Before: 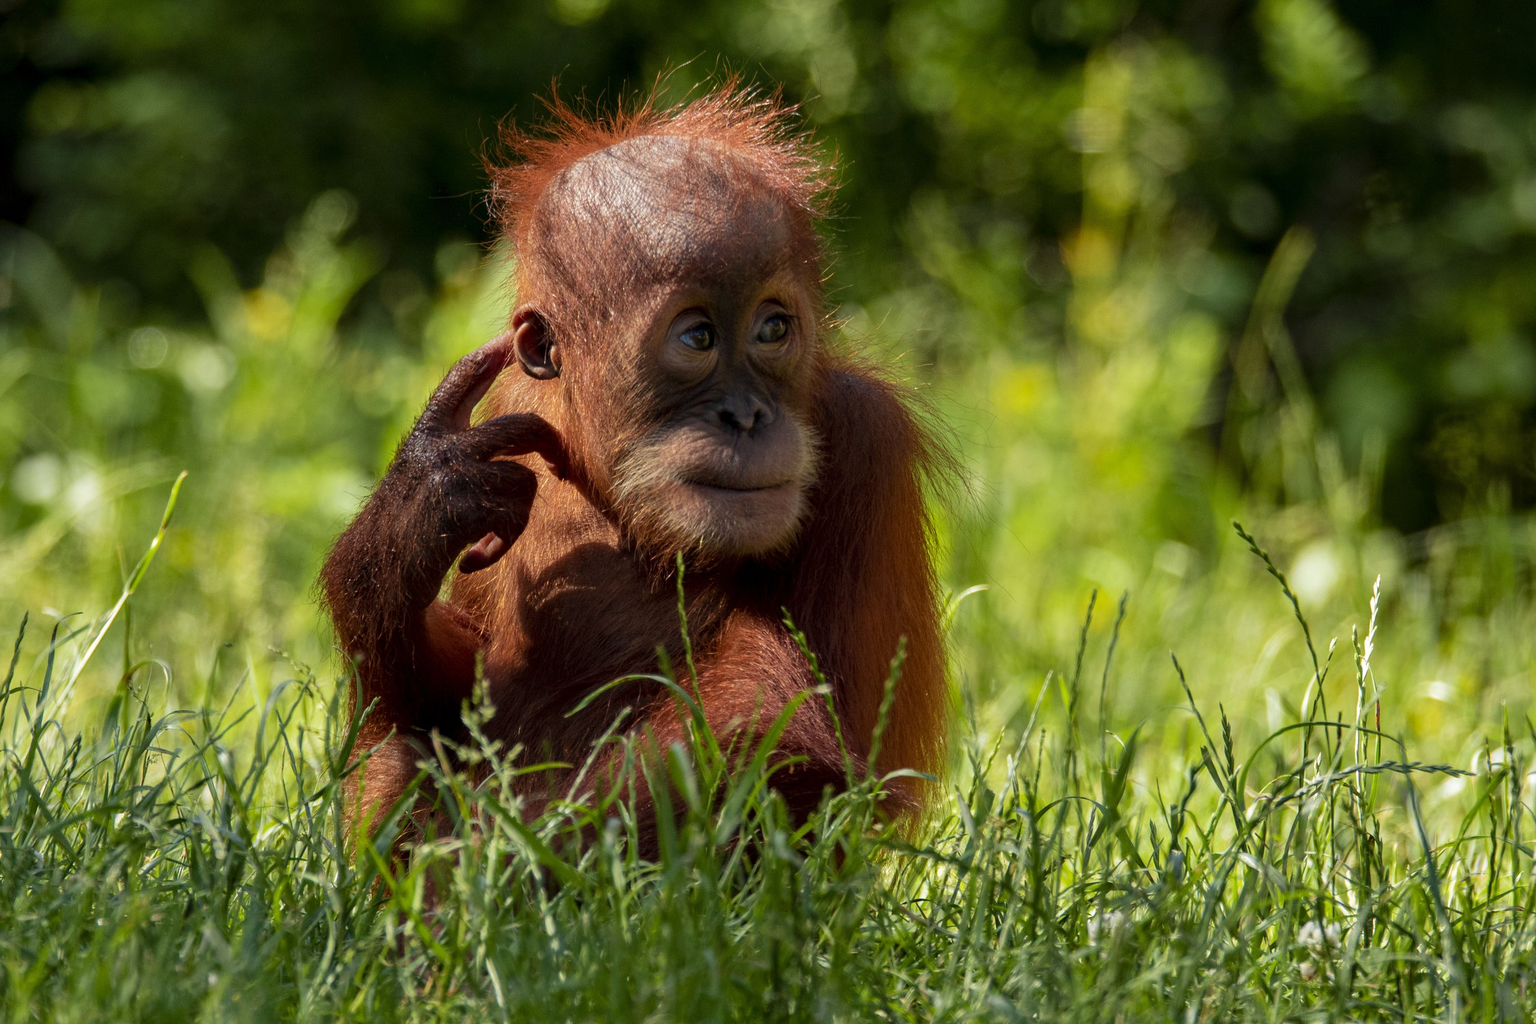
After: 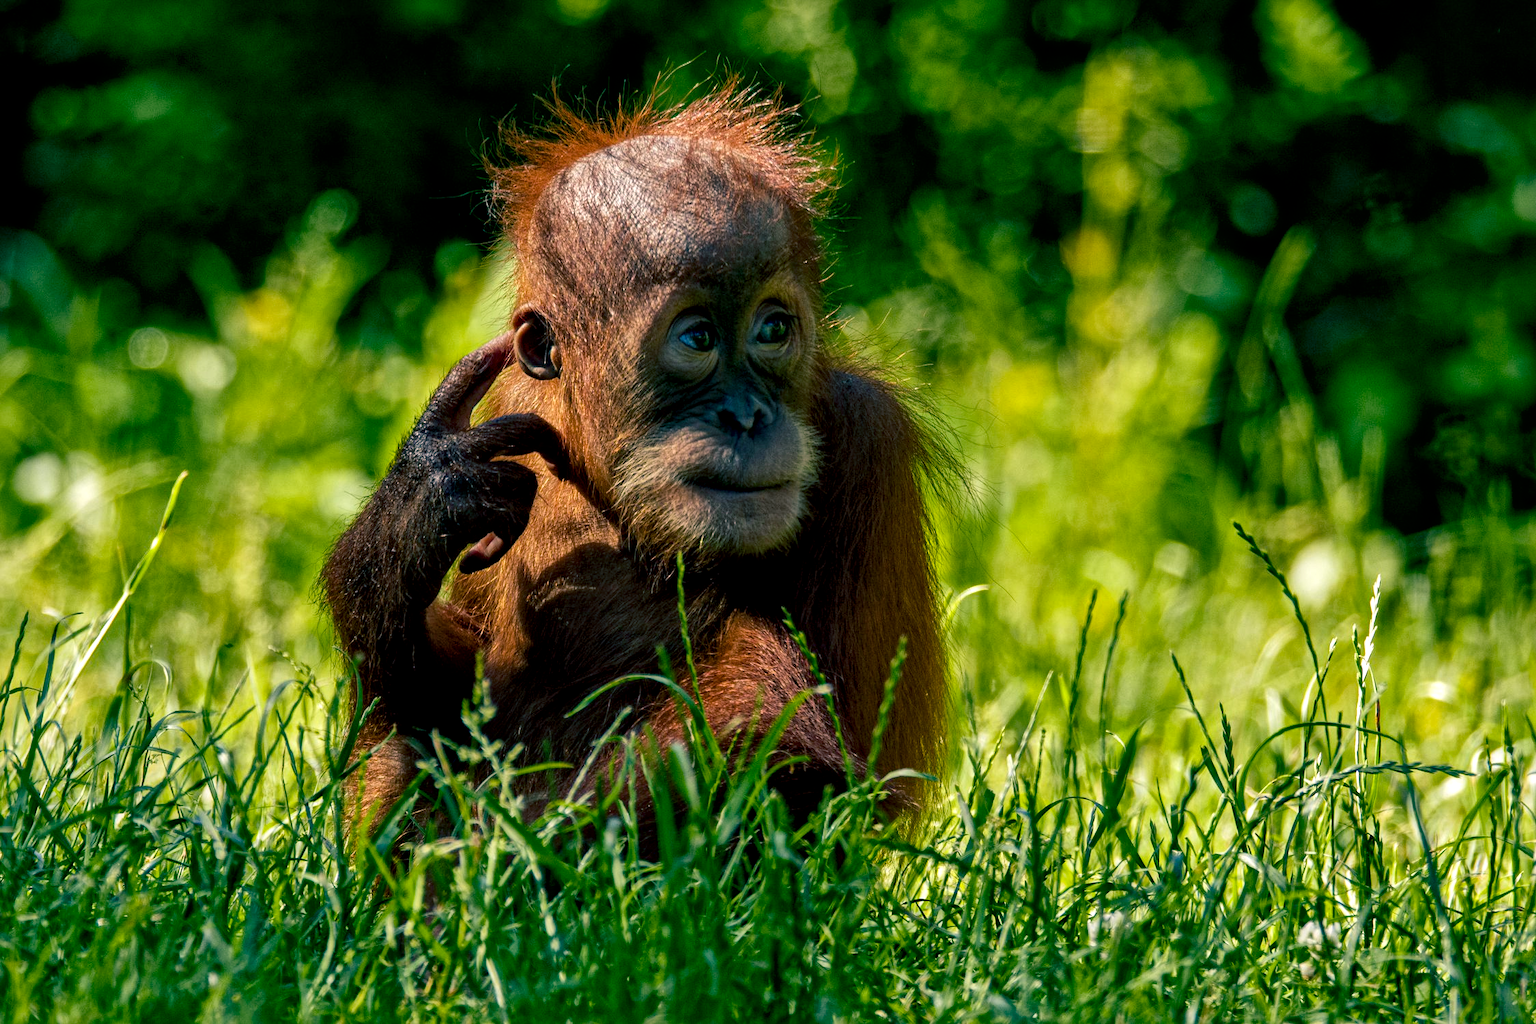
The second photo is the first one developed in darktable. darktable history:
local contrast: mode bilateral grid, contrast 20, coarseness 19, detail 163%, midtone range 0.2
color balance rgb: shadows lift › luminance -28.76%, shadows lift › chroma 10%, shadows lift › hue 230°, power › chroma 0.5%, power › hue 215°, highlights gain › luminance 7.14%, highlights gain › chroma 1%, highlights gain › hue 50°, global offset › luminance -0.29%, global offset › hue 260°, perceptual saturation grading › global saturation 20%, perceptual saturation grading › highlights -13.92%, perceptual saturation grading › shadows 50%
